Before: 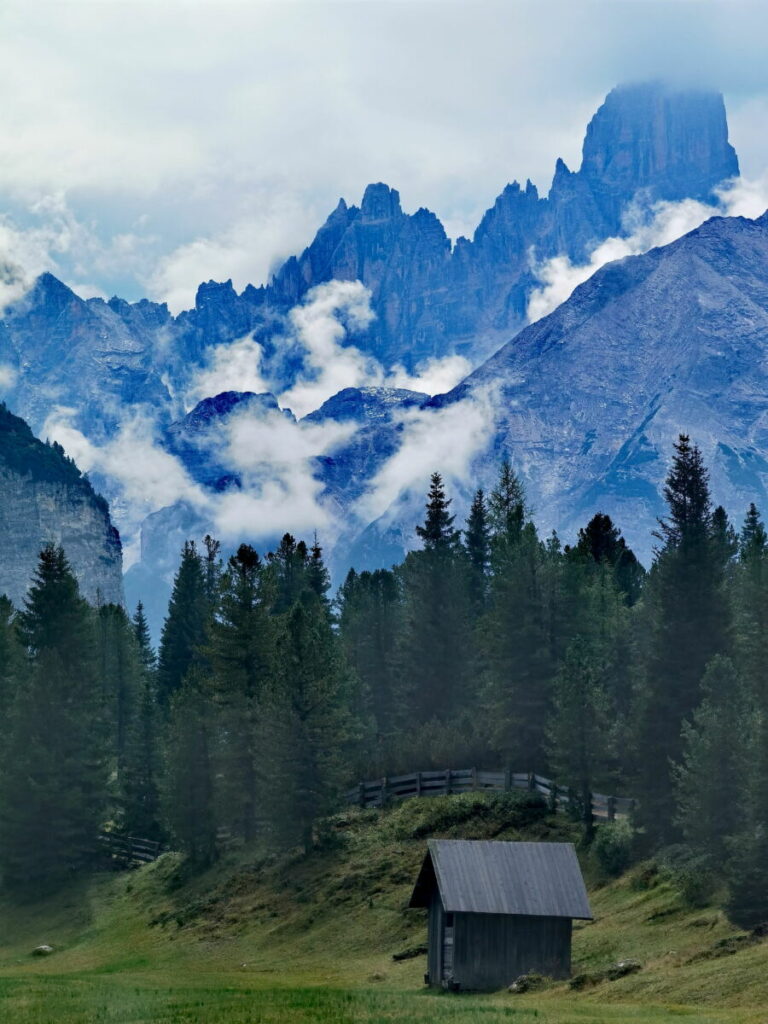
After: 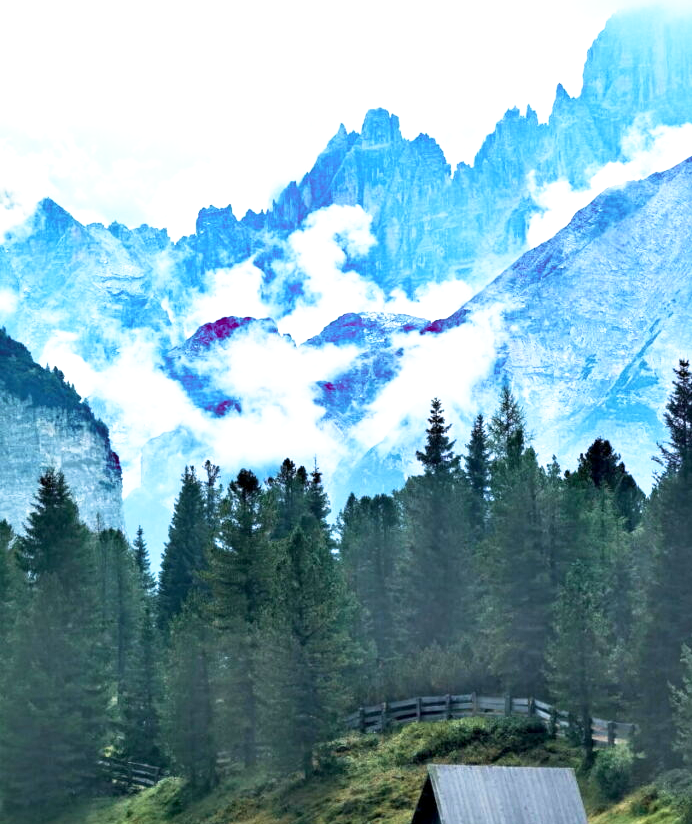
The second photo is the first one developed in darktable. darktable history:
velvia: on, module defaults
crop: top 7.396%, right 9.85%, bottom 12.076%
base curve: curves: ch0 [(0, 0) (0.688, 0.865) (1, 1)], preserve colors none
exposure: black level correction 0.001, exposure 1.035 EV, compensate exposure bias true, compensate highlight preservation false
color zones: curves: ch0 [(0.018, 0.548) (0.224, 0.64) (0.425, 0.447) (0.675, 0.575) (0.732, 0.579)]; ch1 [(0.066, 0.487) (0.25, 0.5) (0.404, 0.43) (0.75, 0.421) (0.956, 0.421)]; ch2 [(0.044, 0.561) (0.215, 0.465) (0.399, 0.544) (0.465, 0.548) (0.614, 0.447) (0.724, 0.43) (0.882, 0.623) (0.956, 0.632)]
